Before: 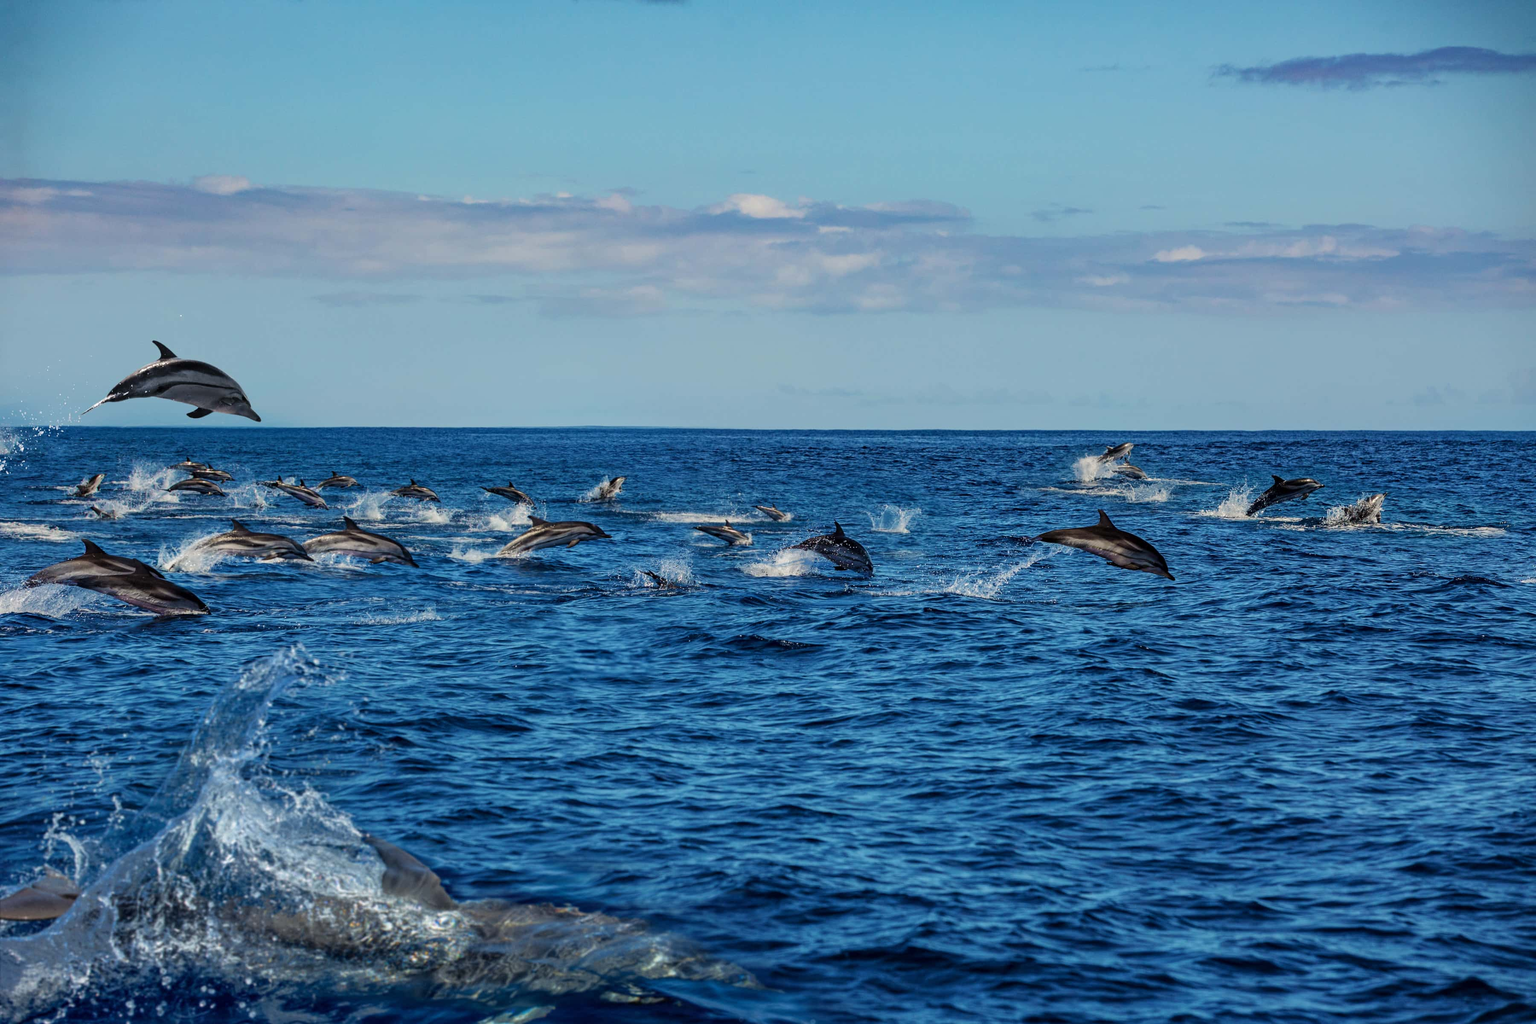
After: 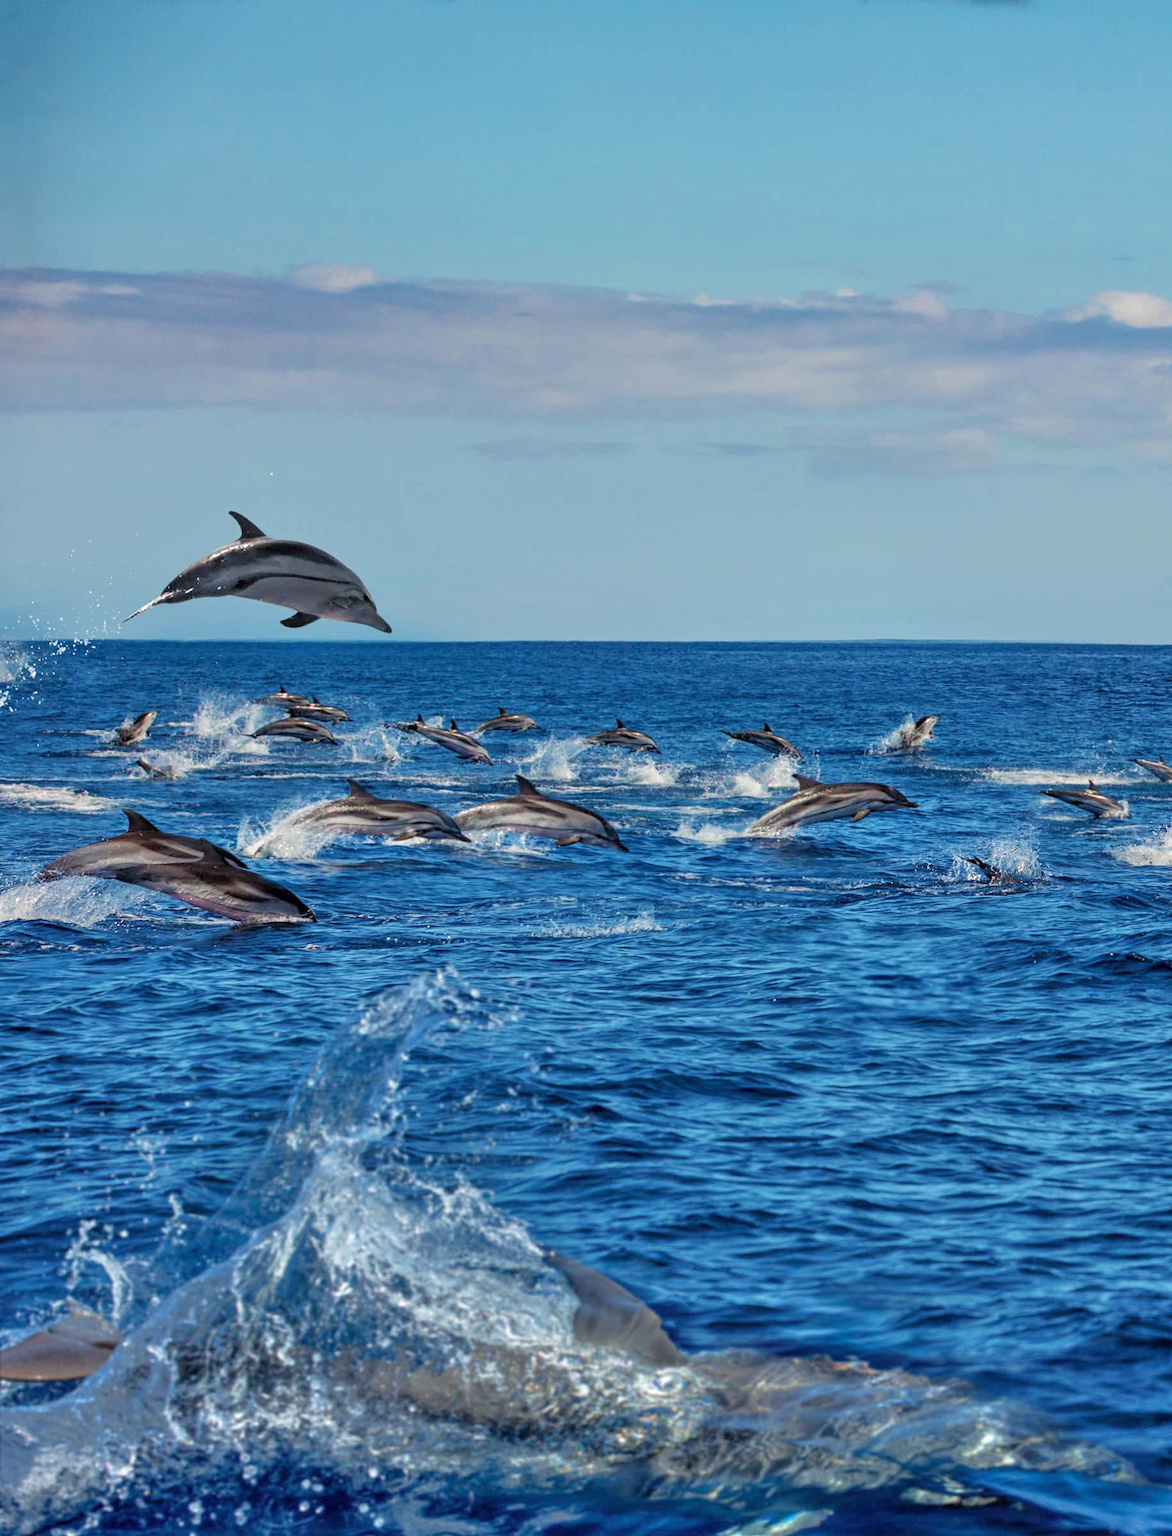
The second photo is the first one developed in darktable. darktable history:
crop and rotate: left 0.02%, top 0%, right 49.101%
color zones: curves: ch1 [(0, 0.708) (0.088, 0.648) (0.245, 0.187) (0.429, 0.326) (0.571, 0.498) (0.714, 0.5) (0.857, 0.5) (1, 0.708)]
tone equalizer: -7 EV 0.142 EV, -6 EV 0.621 EV, -5 EV 1.17 EV, -4 EV 1.33 EV, -3 EV 1.18 EV, -2 EV 0.6 EV, -1 EV 0.162 EV
